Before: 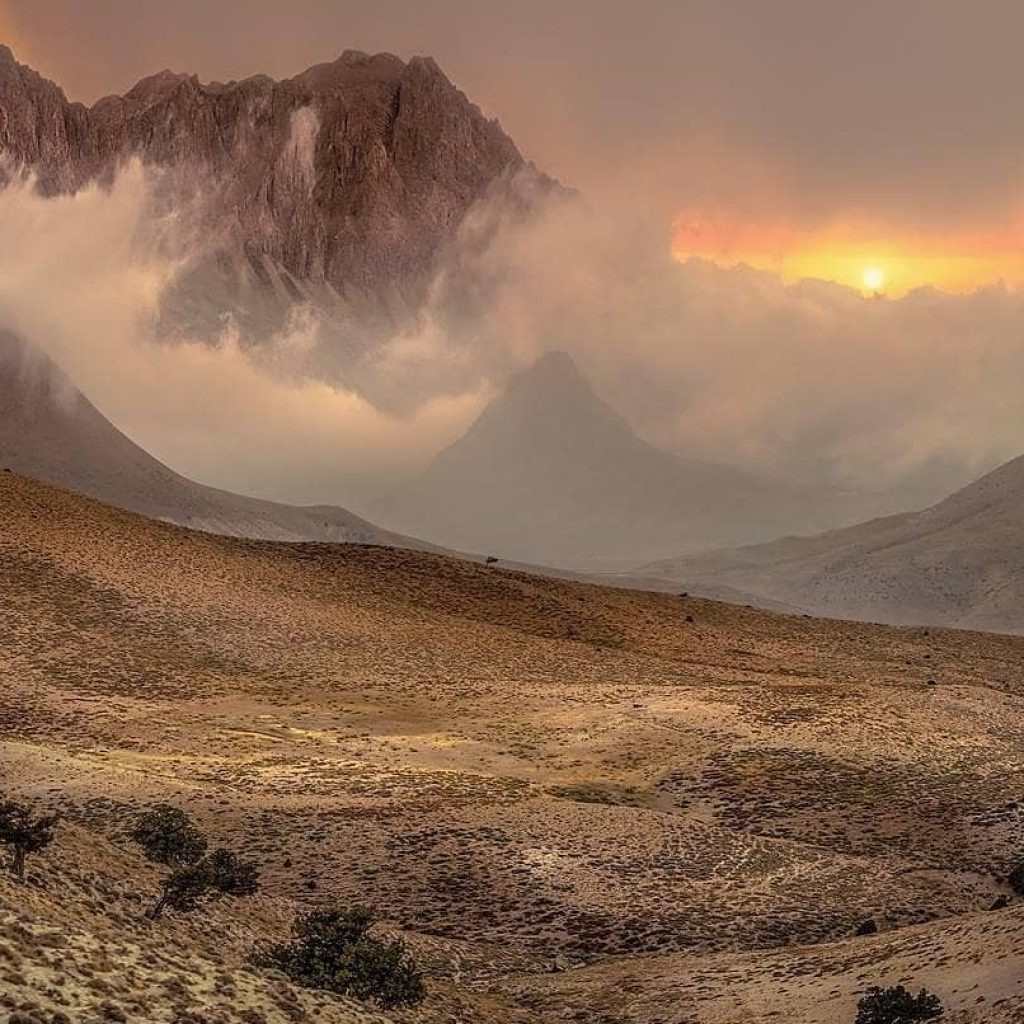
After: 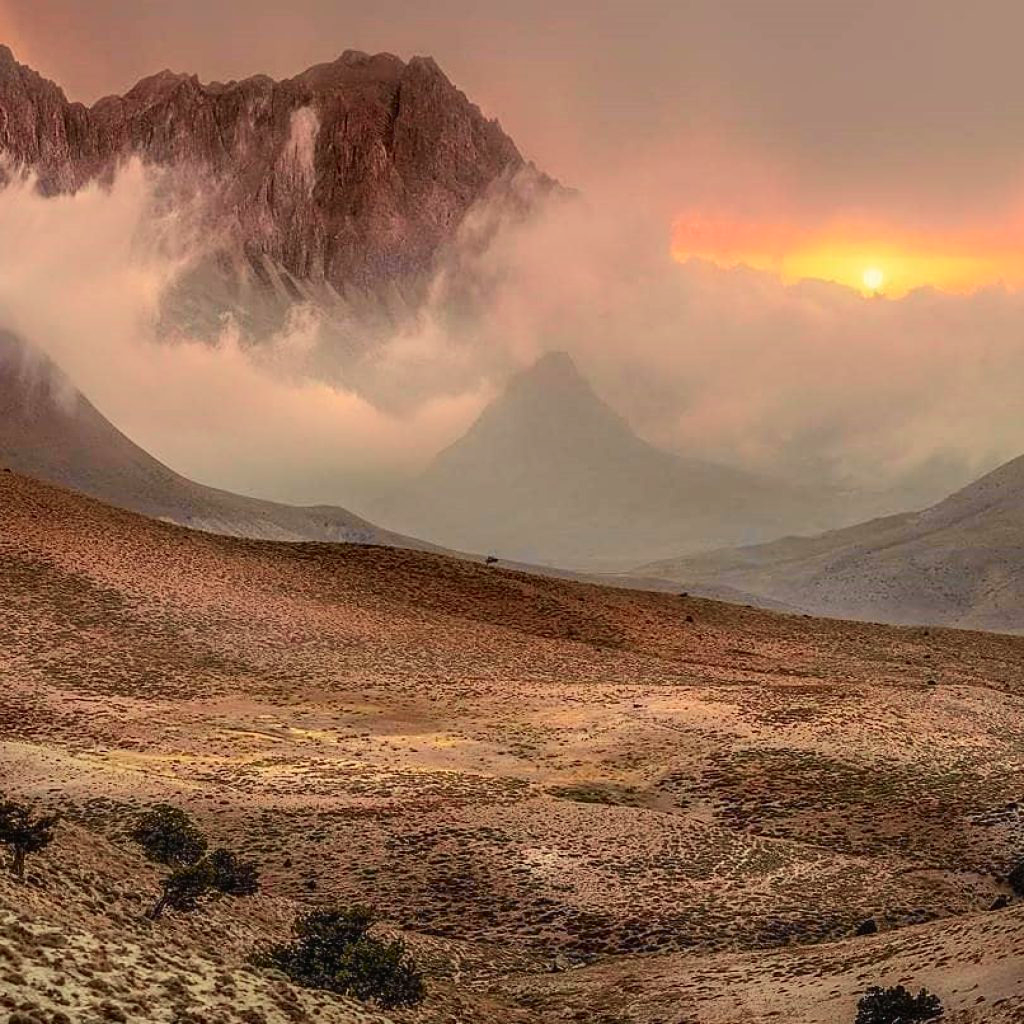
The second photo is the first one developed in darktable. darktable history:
tone curve: curves: ch0 [(0, 0.01) (0.037, 0.032) (0.131, 0.108) (0.275, 0.256) (0.483, 0.512) (0.61, 0.665) (0.696, 0.742) (0.792, 0.819) (0.911, 0.925) (0.997, 0.995)]; ch1 [(0, 0) (0.308, 0.29) (0.425, 0.411) (0.492, 0.488) (0.505, 0.503) (0.527, 0.531) (0.568, 0.594) (0.683, 0.702) (0.746, 0.77) (1, 1)]; ch2 [(0, 0) (0.246, 0.233) (0.36, 0.352) (0.415, 0.415) (0.485, 0.487) (0.502, 0.504) (0.525, 0.523) (0.539, 0.553) (0.587, 0.594) (0.636, 0.652) (0.711, 0.729) (0.845, 0.855) (0.998, 0.977)], color space Lab, independent channels, preserve colors none
